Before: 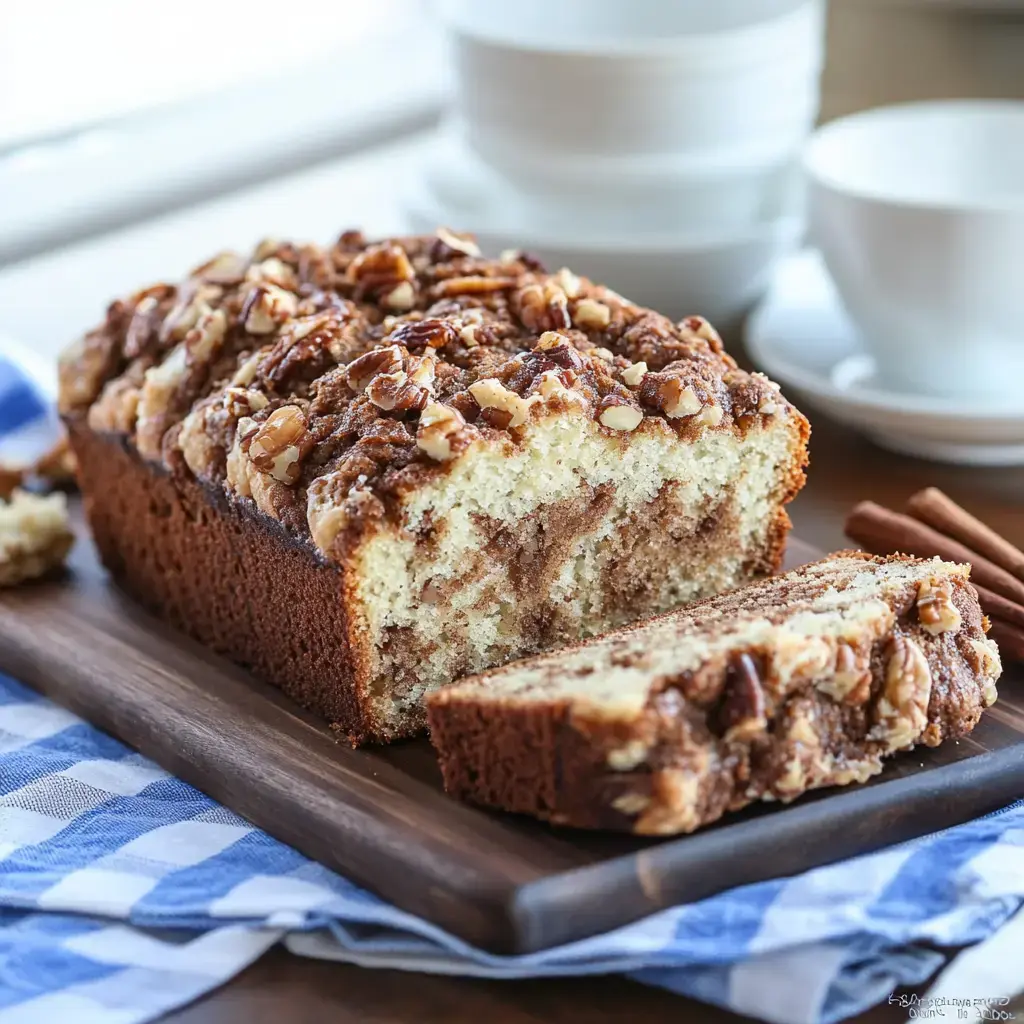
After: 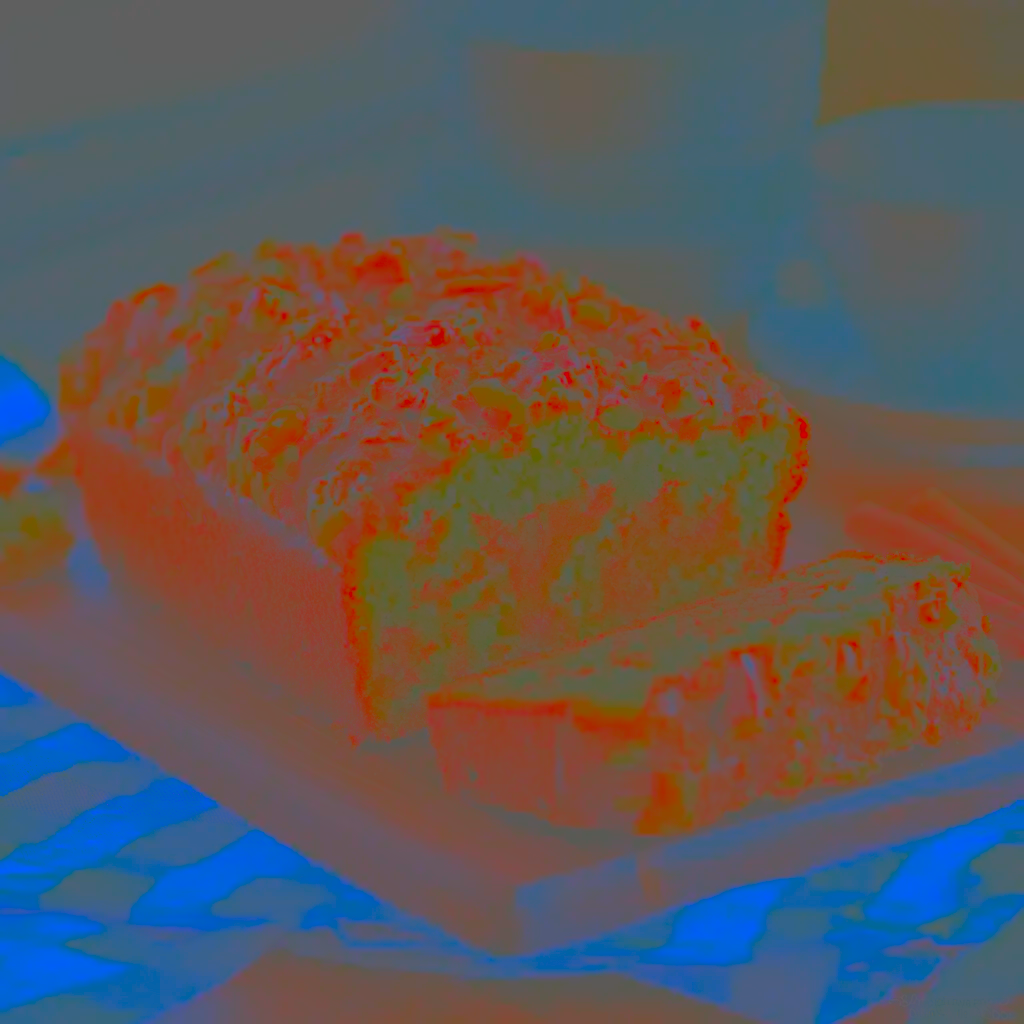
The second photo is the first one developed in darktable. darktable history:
contrast brightness saturation: contrast -0.974, brightness -0.177, saturation 0.741
